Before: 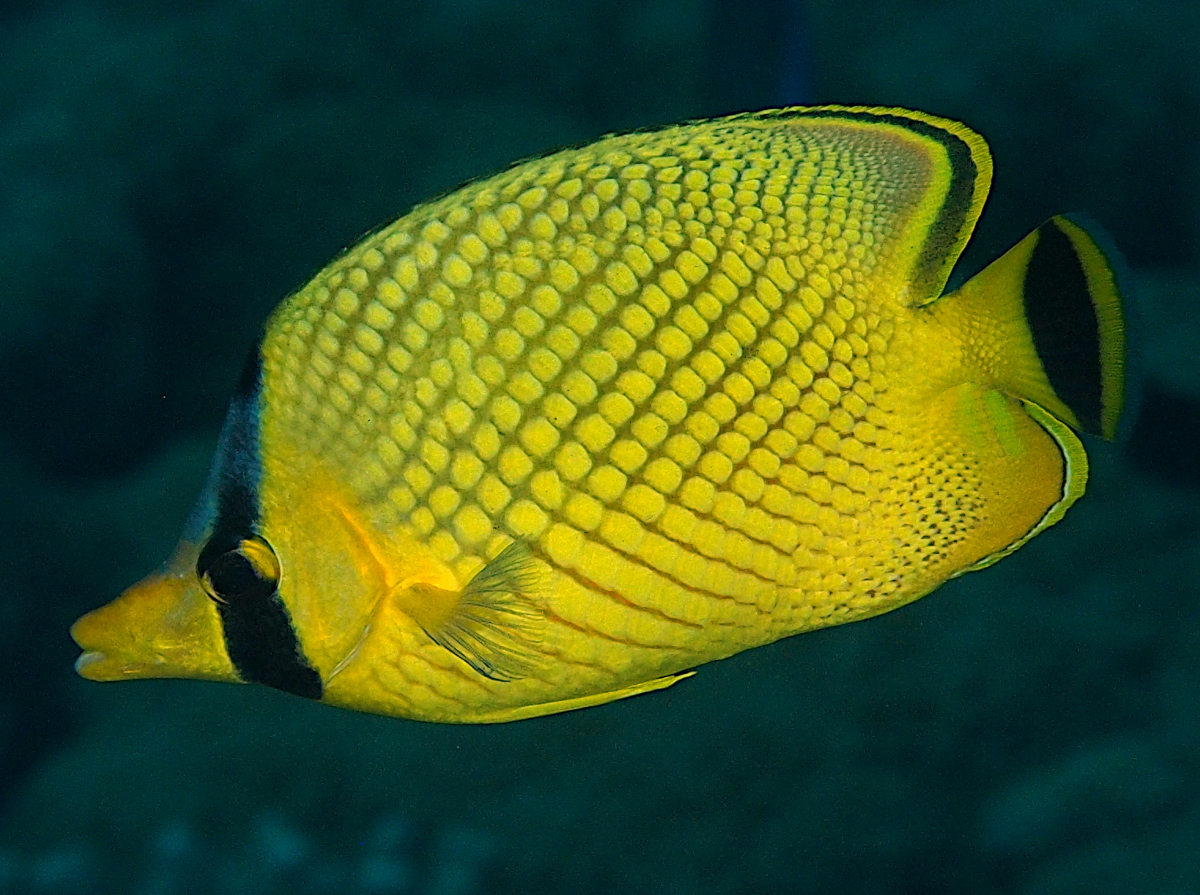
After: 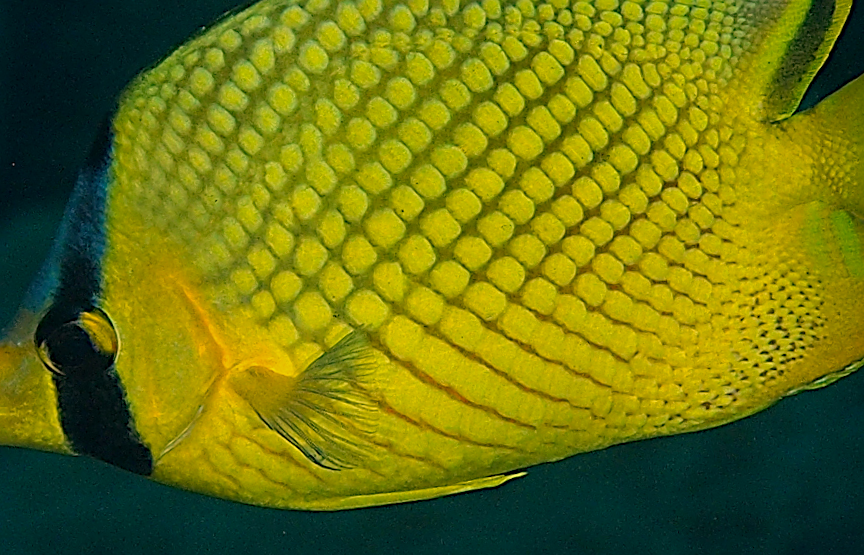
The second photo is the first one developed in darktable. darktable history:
sharpen: on, module defaults
crop and rotate: angle -3.66°, left 9.89%, top 20.648%, right 12.028%, bottom 12.05%
shadows and highlights: radius 120.94, shadows 21.72, white point adjustment -9.67, highlights -15.21, soften with gaussian
